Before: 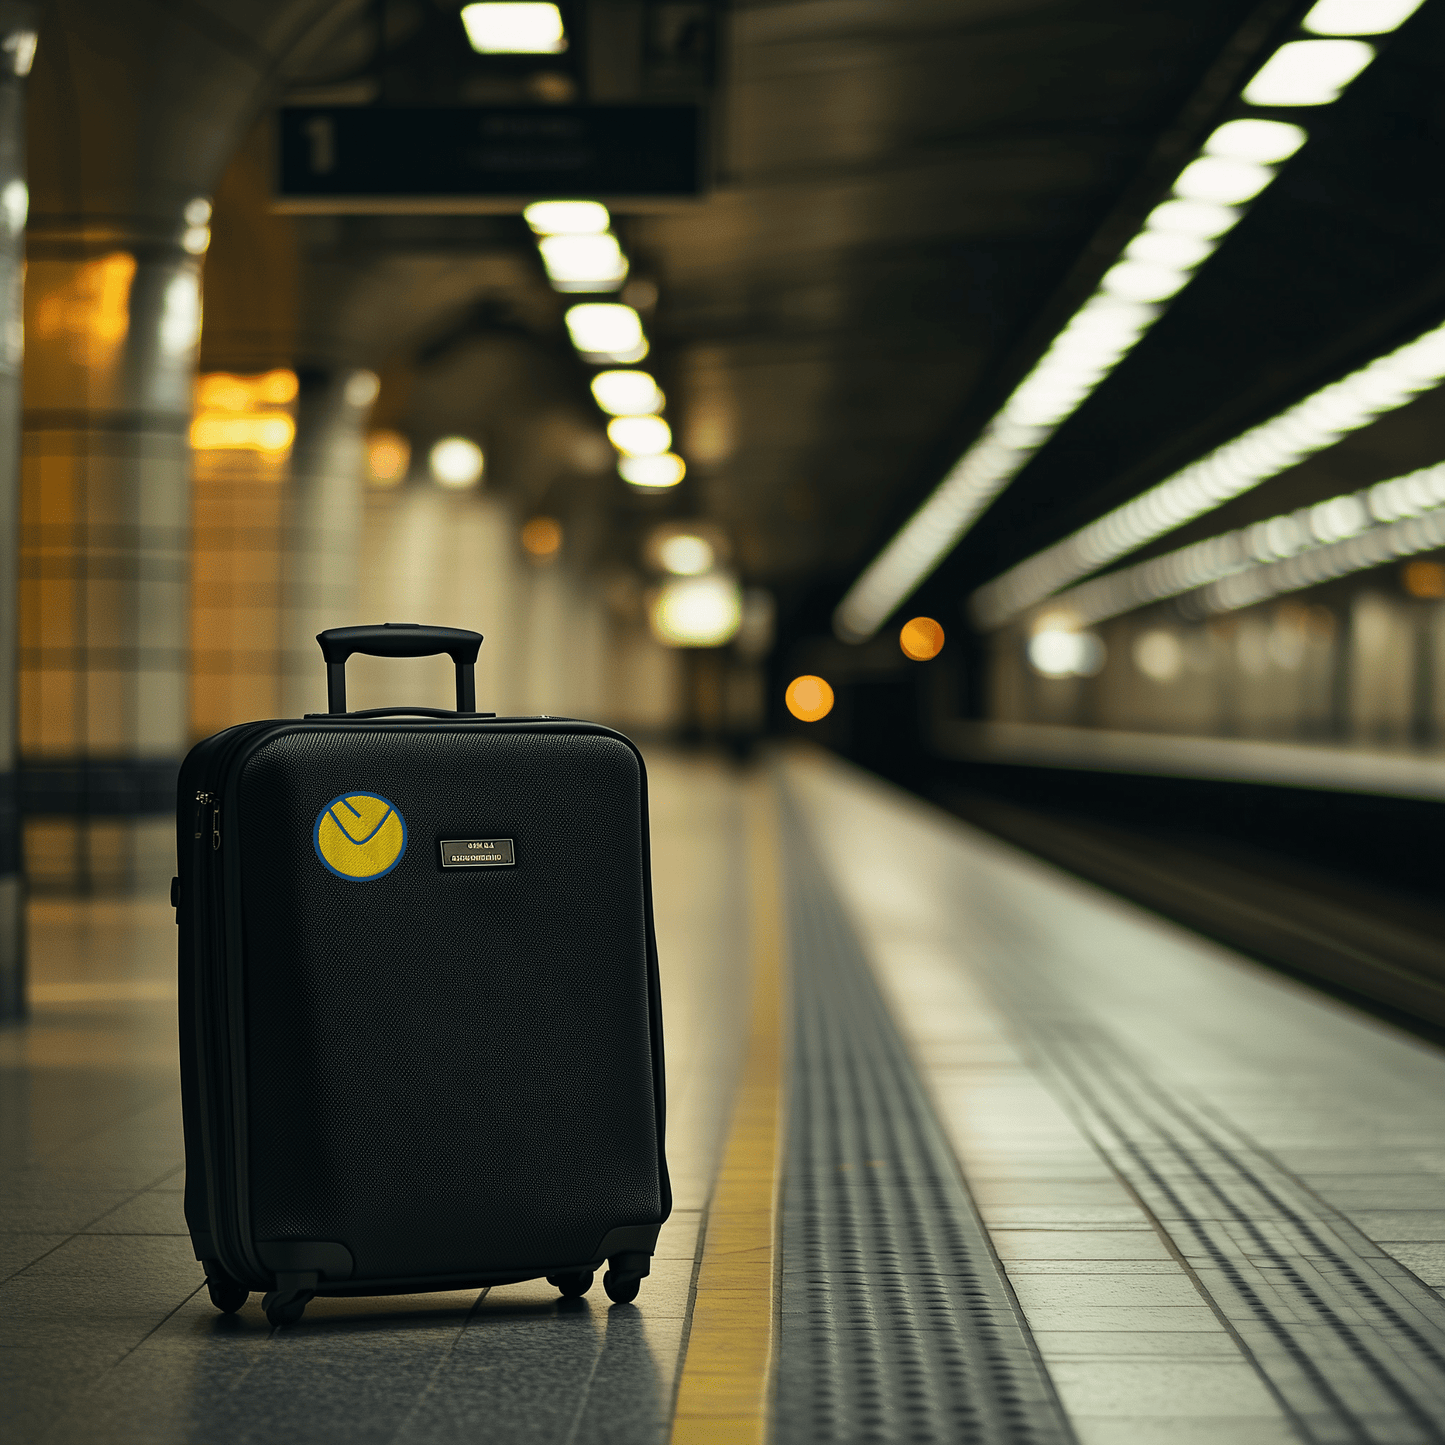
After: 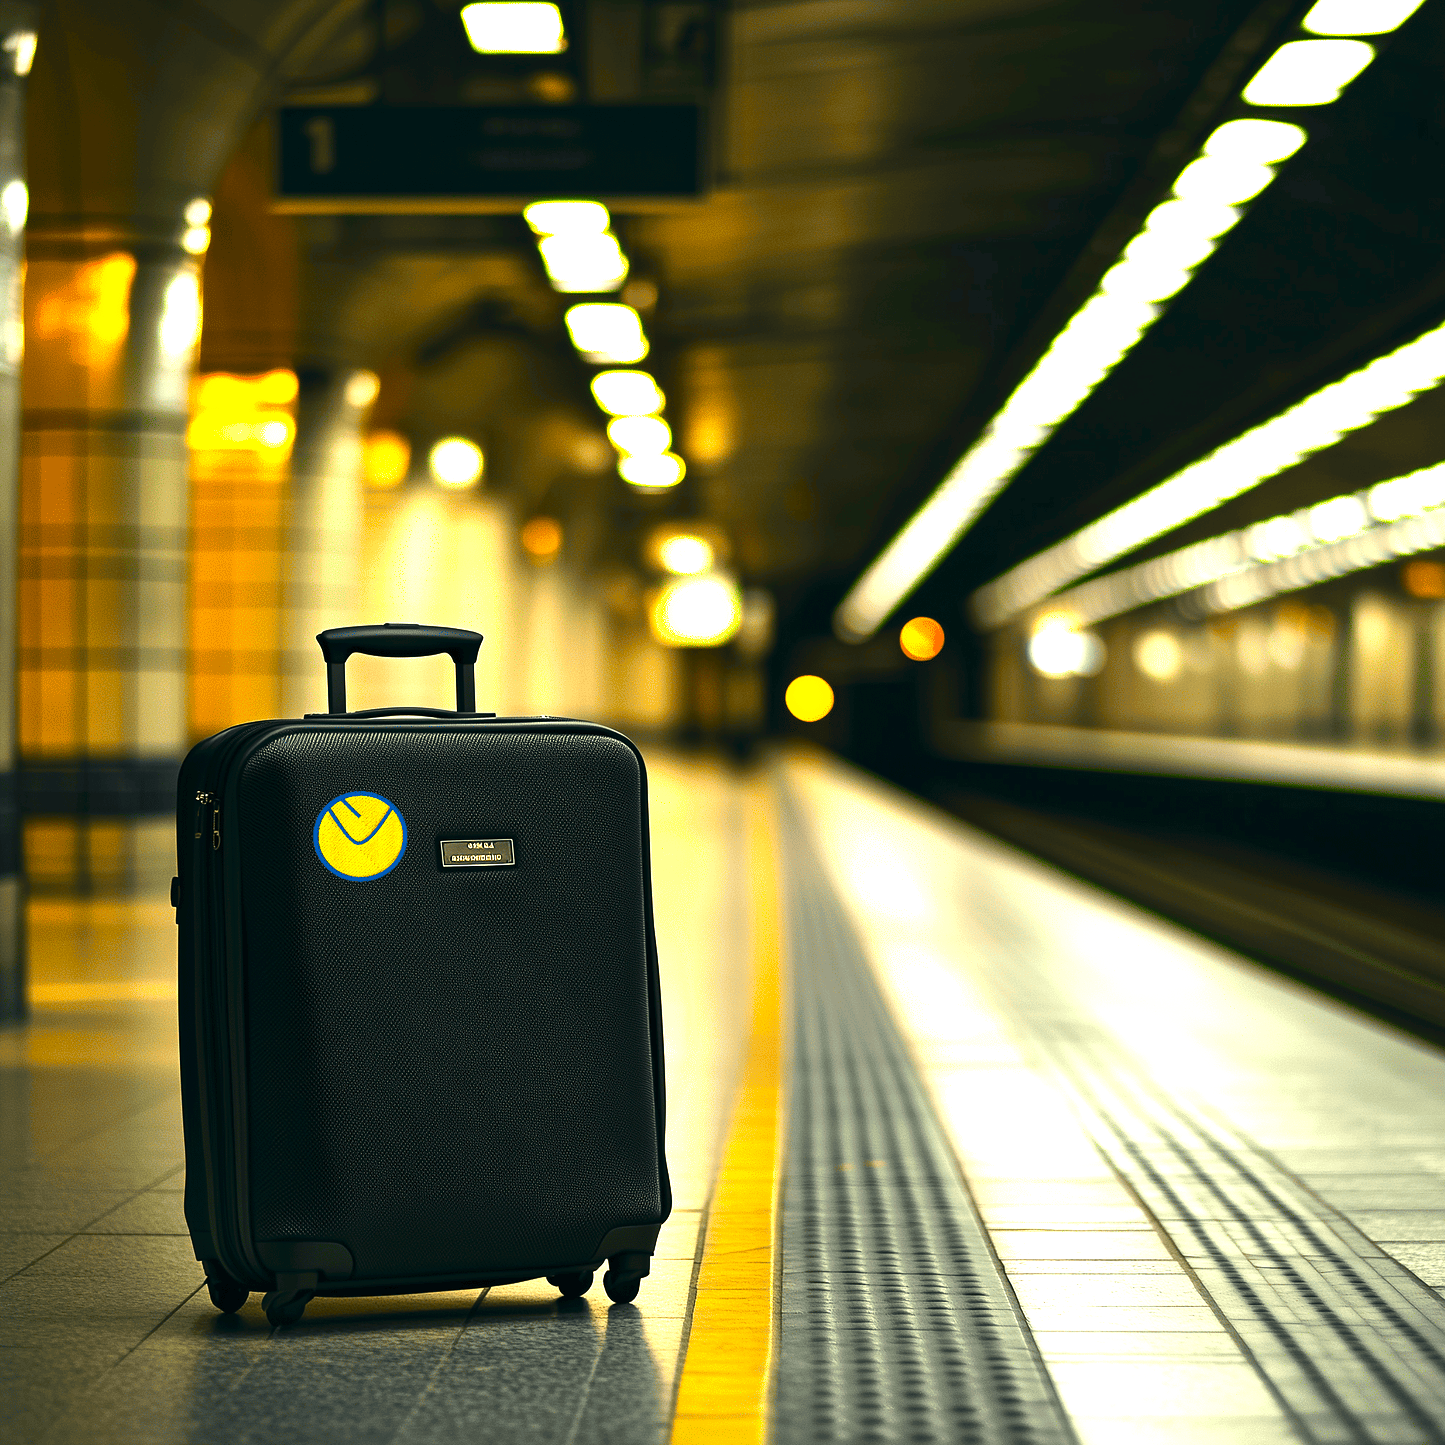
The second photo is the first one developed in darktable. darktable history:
color balance rgb: linear chroma grading › global chroma 15%, perceptual saturation grading › global saturation 30%
exposure: black level correction 0, exposure 1.45 EV, compensate exposure bias true, compensate highlight preservation false
color correction: highlights a* 3.12, highlights b* -1.55, shadows a* -0.101, shadows b* 2.52, saturation 0.98
contrast brightness saturation: contrast 0.07, brightness -0.13, saturation 0.06
